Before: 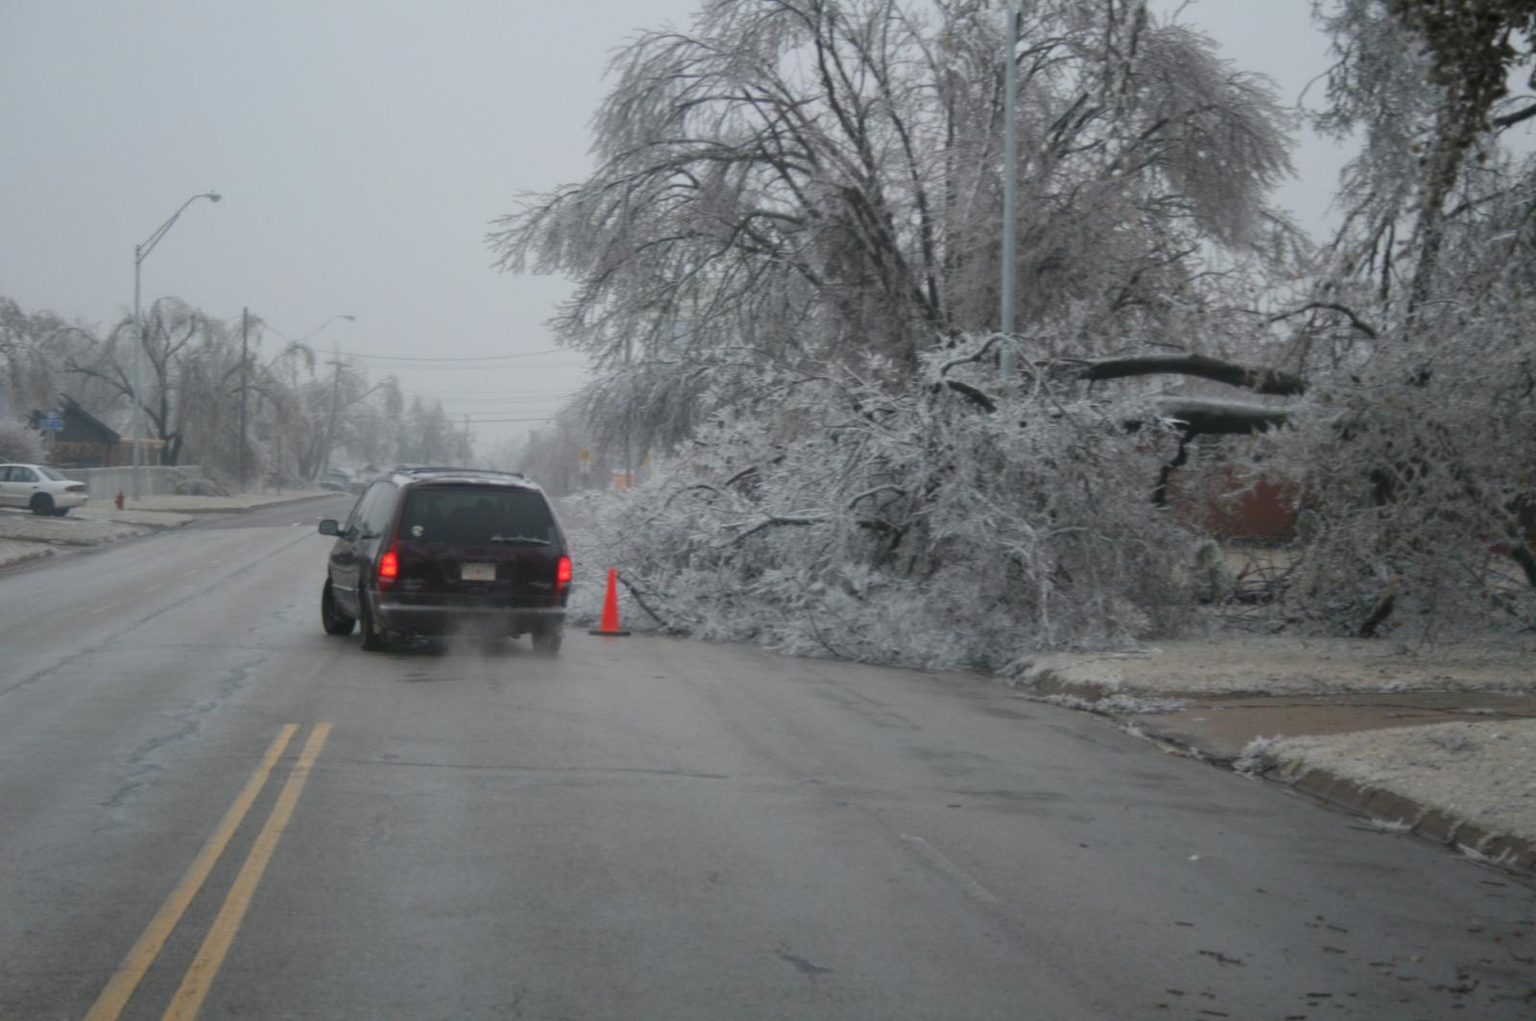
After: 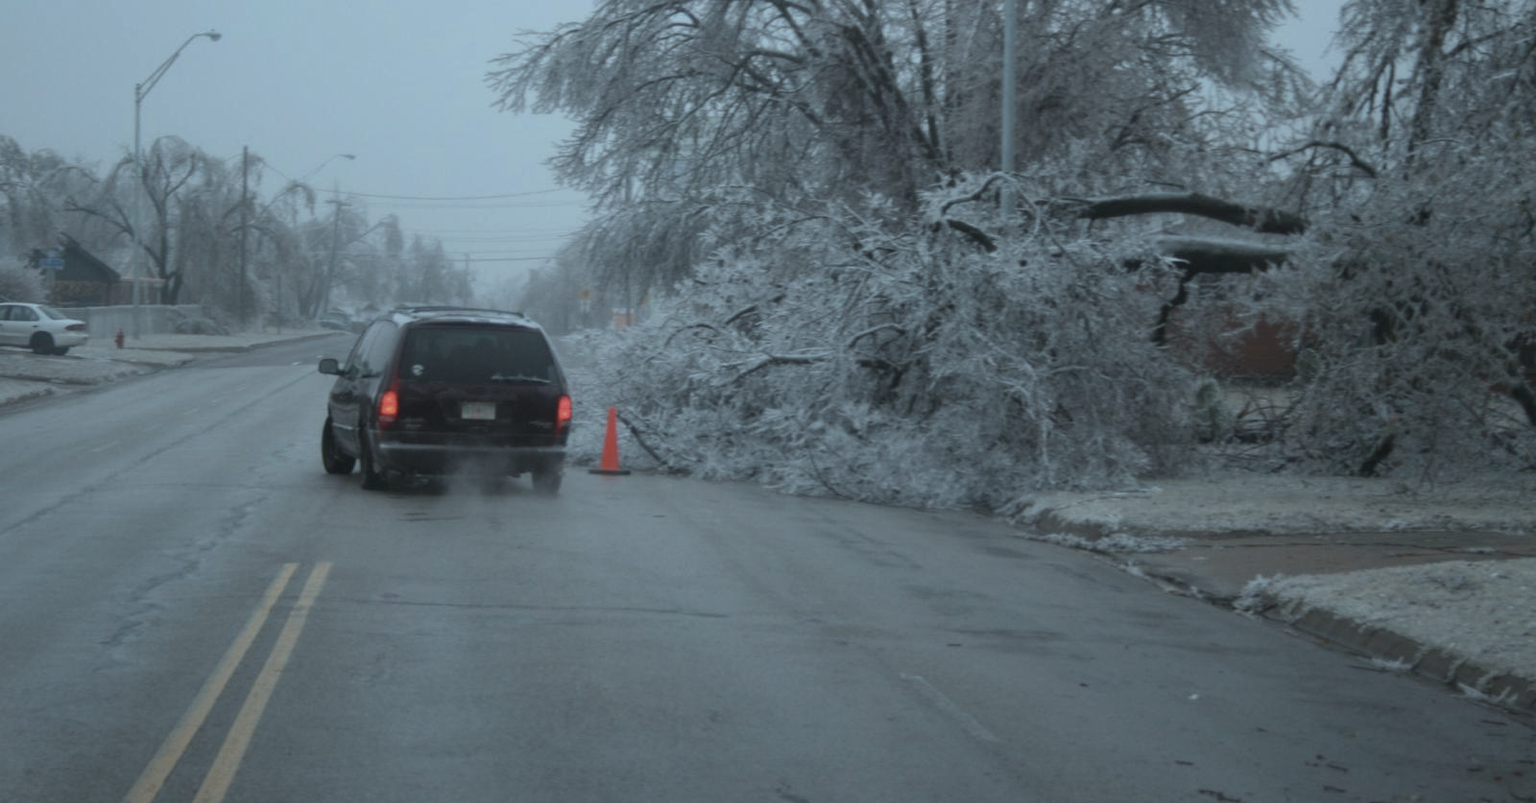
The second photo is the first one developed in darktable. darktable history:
crop and rotate: top 15.829%, bottom 5.45%
tone curve: curves: ch0 [(0, 0) (0.641, 0.595) (1, 1)], color space Lab, linked channels, preserve colors none
color correction: highlights a* -12.57, highlights b* -17.71, saturation 0.7
